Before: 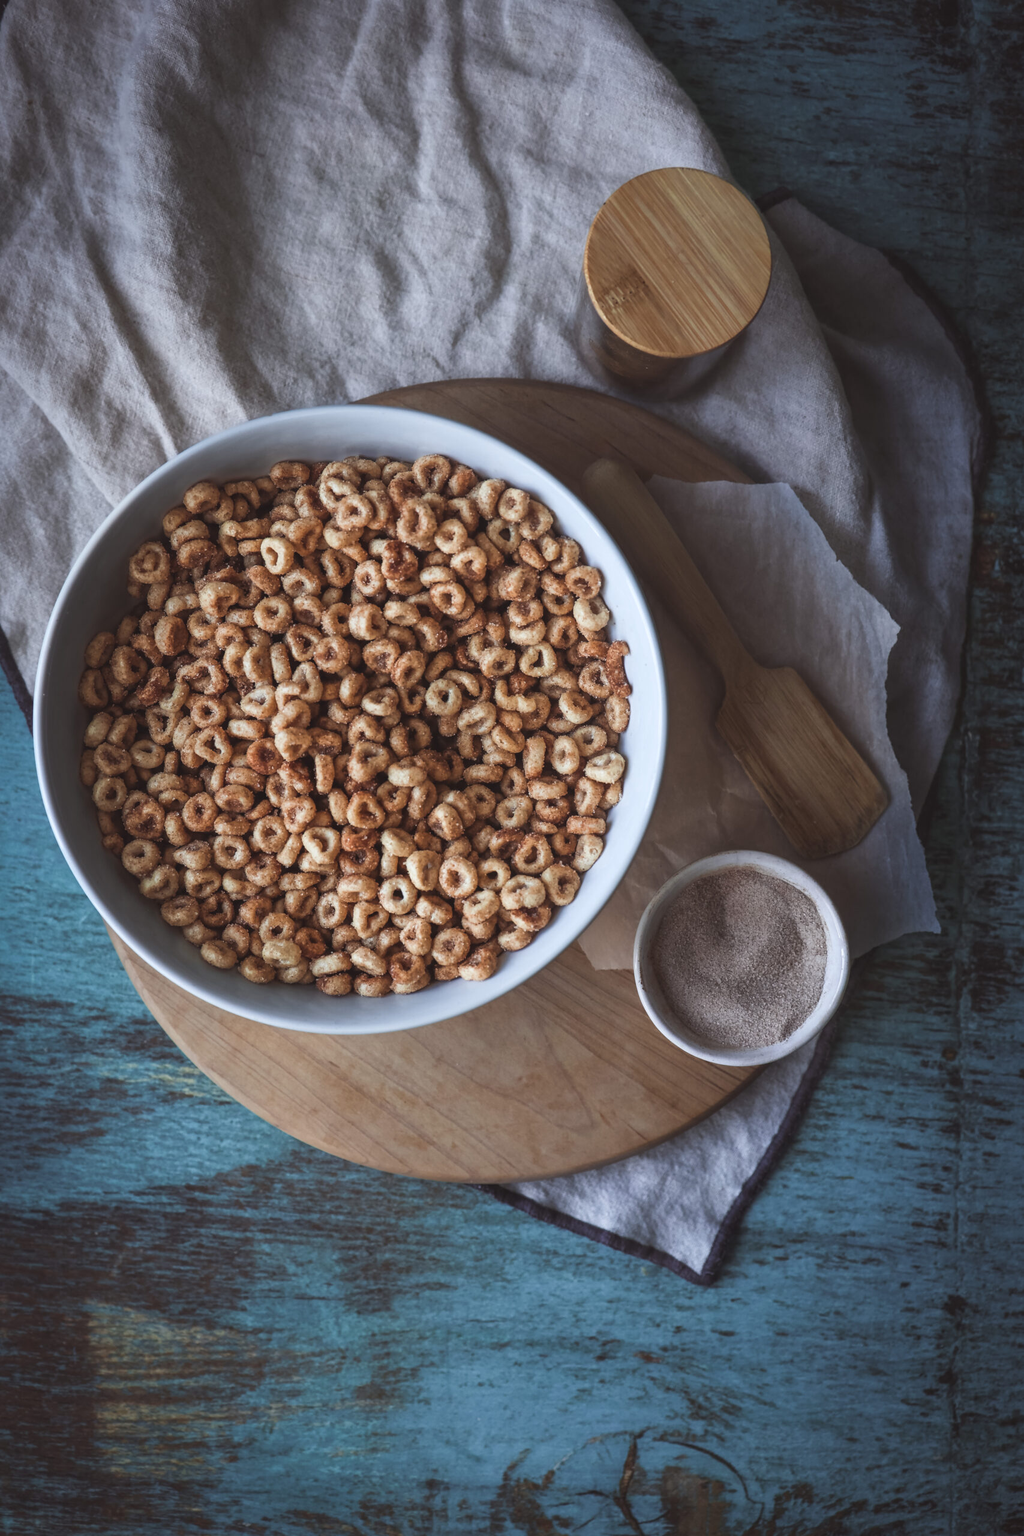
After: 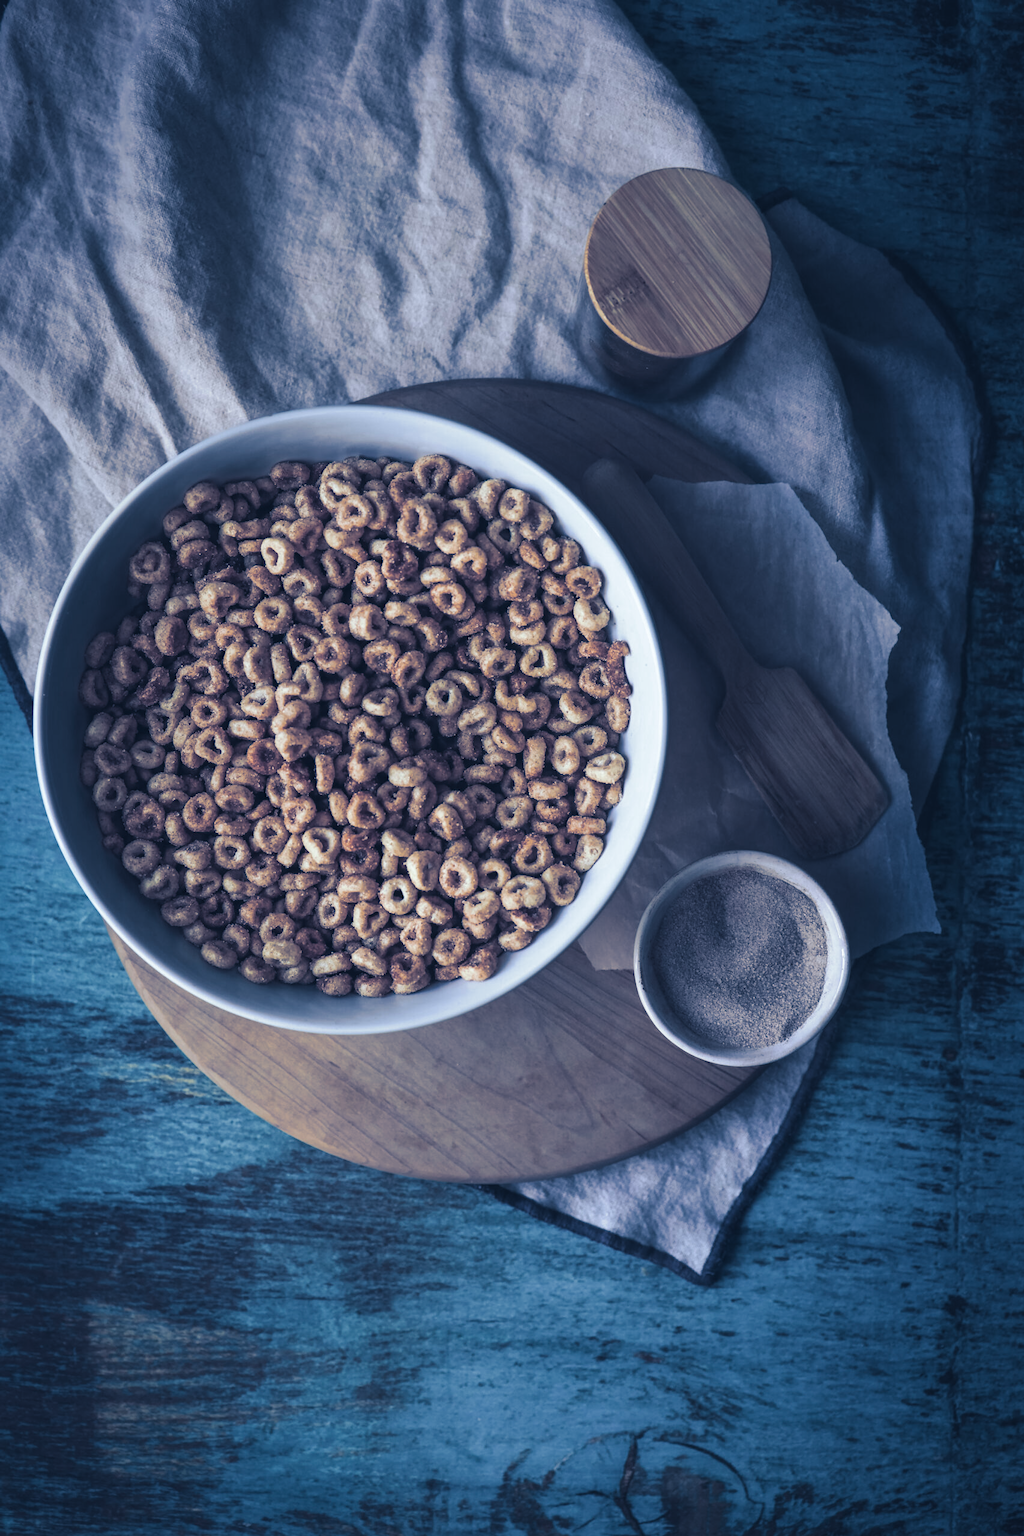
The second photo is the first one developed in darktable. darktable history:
white balance: red 0.983, blue 1.036
split-toning: shadows › hue 226.8°, shadows › saturation 0.84
